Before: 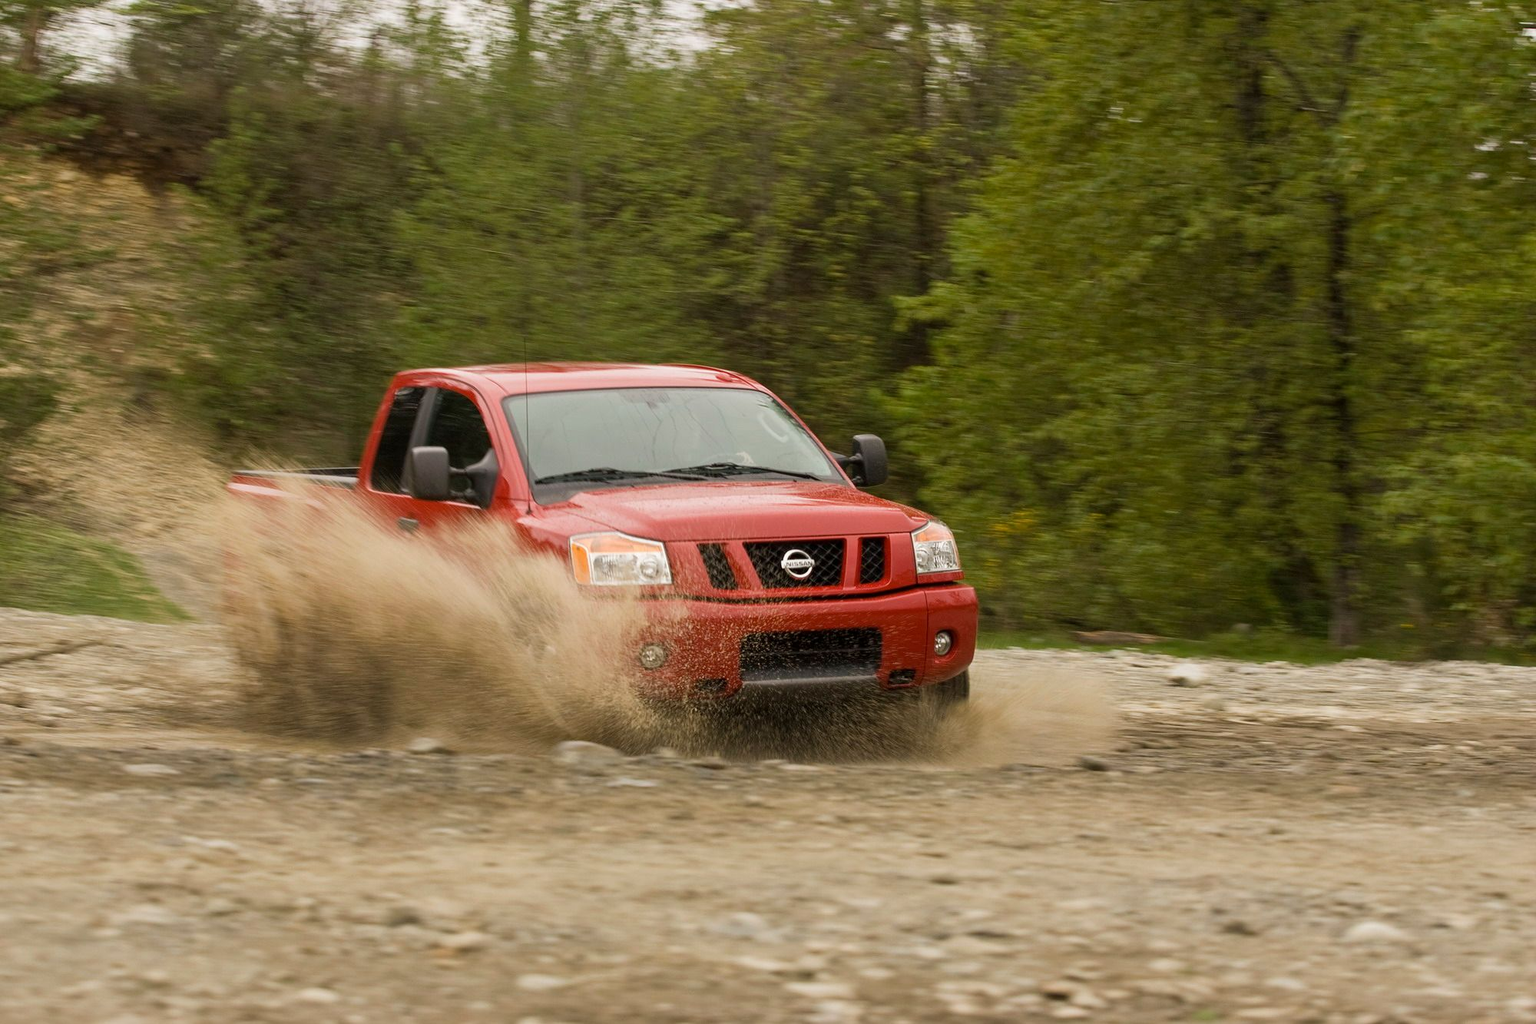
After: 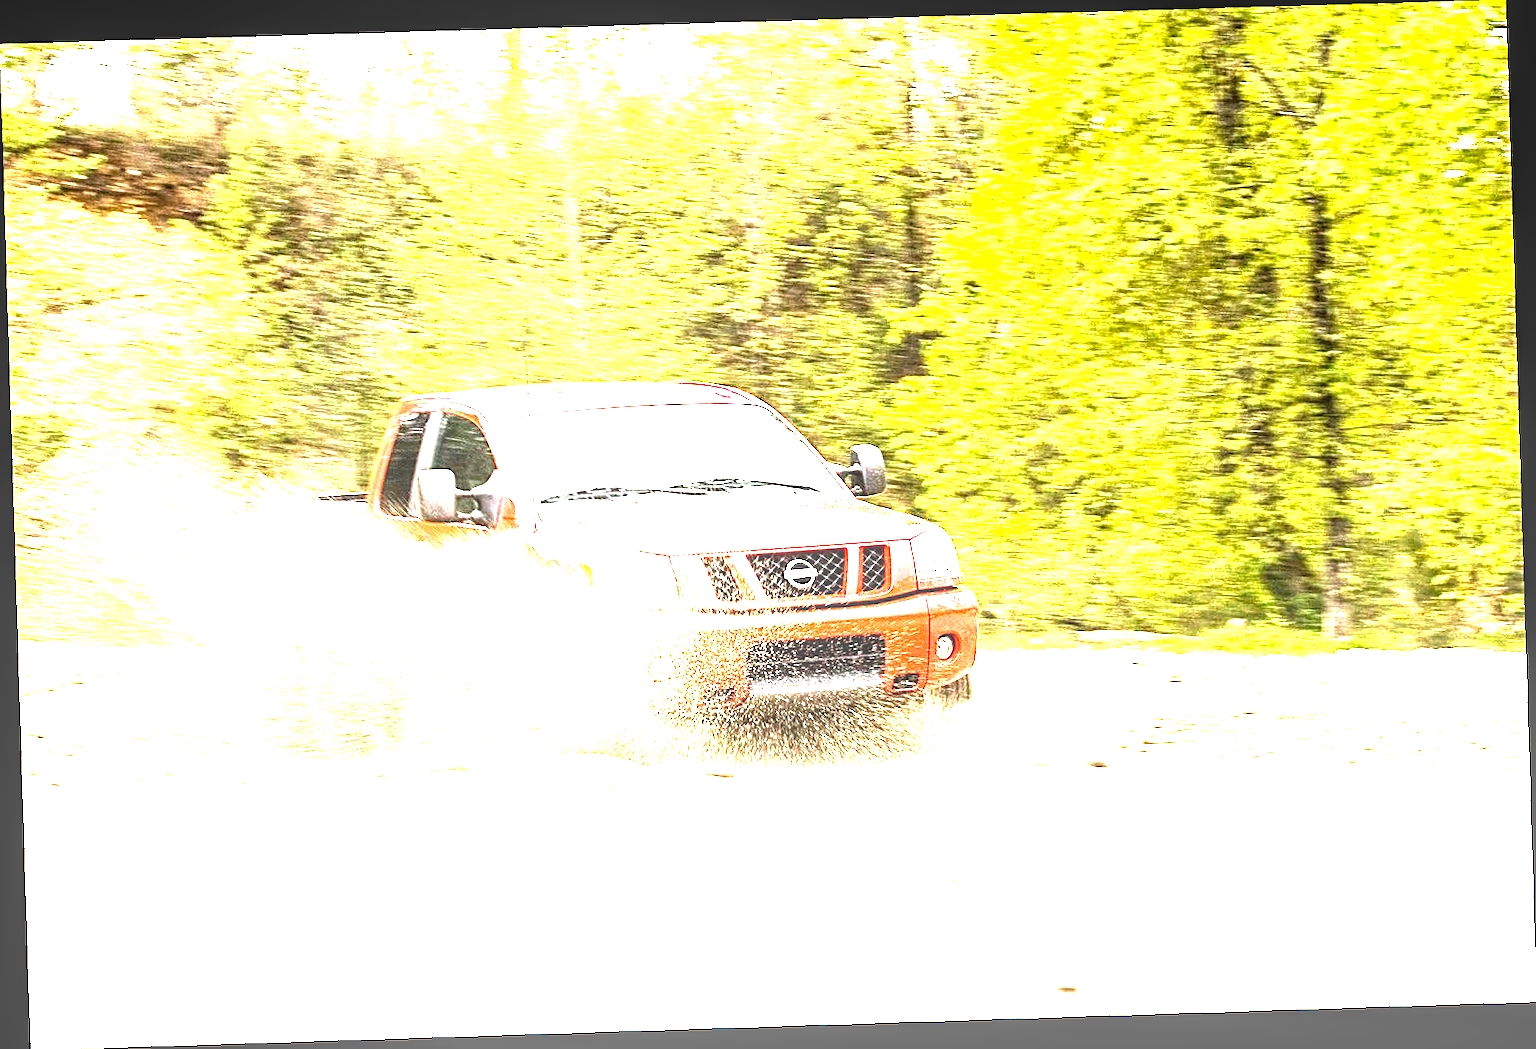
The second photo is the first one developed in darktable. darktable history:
base curve: exposure shift 0, preserve colors none
sharpen: radius 2.543, amount 0.636
exposure: black level correction 0, exposure 1.75 EV, compensate exposure bias true, compensate highlight preservation false
white balance: red 1.004, blue 1.096
tone equalizer: -8 EV -0.75 EV, -7 EV -0.7 EV, -6 EV -0.6 EV, -5 EV -0.4 EV, -3 EV 0.4 EV, -2 EV 0.6 EV, -1 EV 0.7 EV, +0 EV 0.75 EV, edges refinement/feathering 500, mask exposure compensation -1.57 EV, preserve details no
rotate and perspective: rotation -1.77°, lens shift (horizontal) 0.004, automatic cropping off
levels: levels [0, 0.281, 0.562]
local contrast: on, module defaults
